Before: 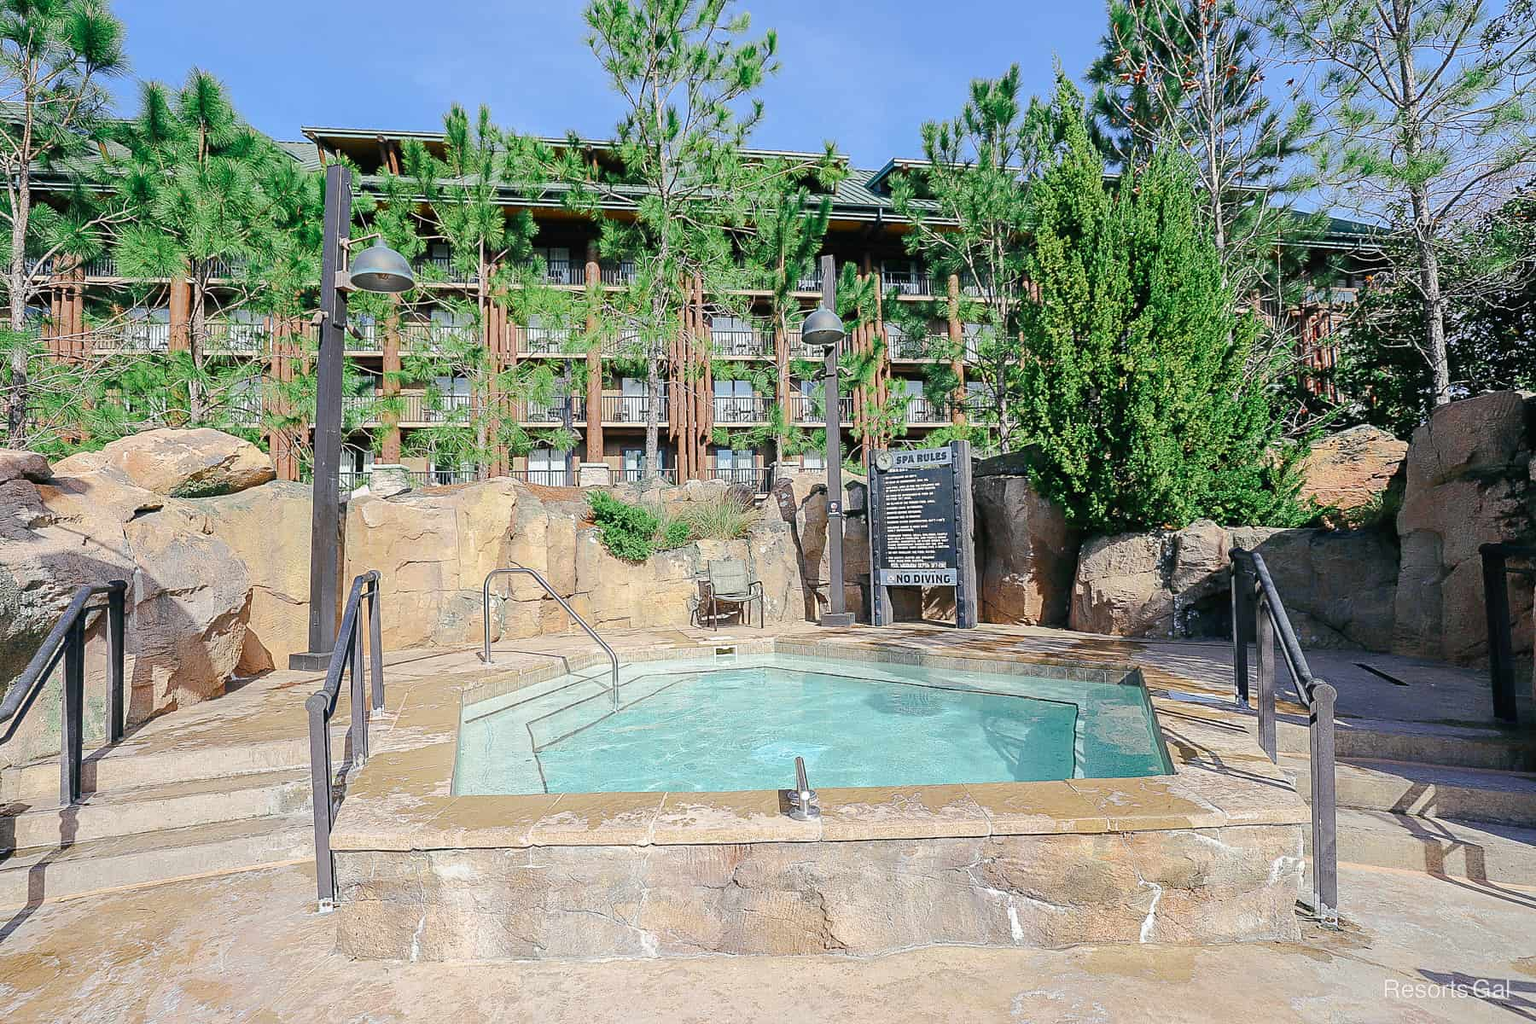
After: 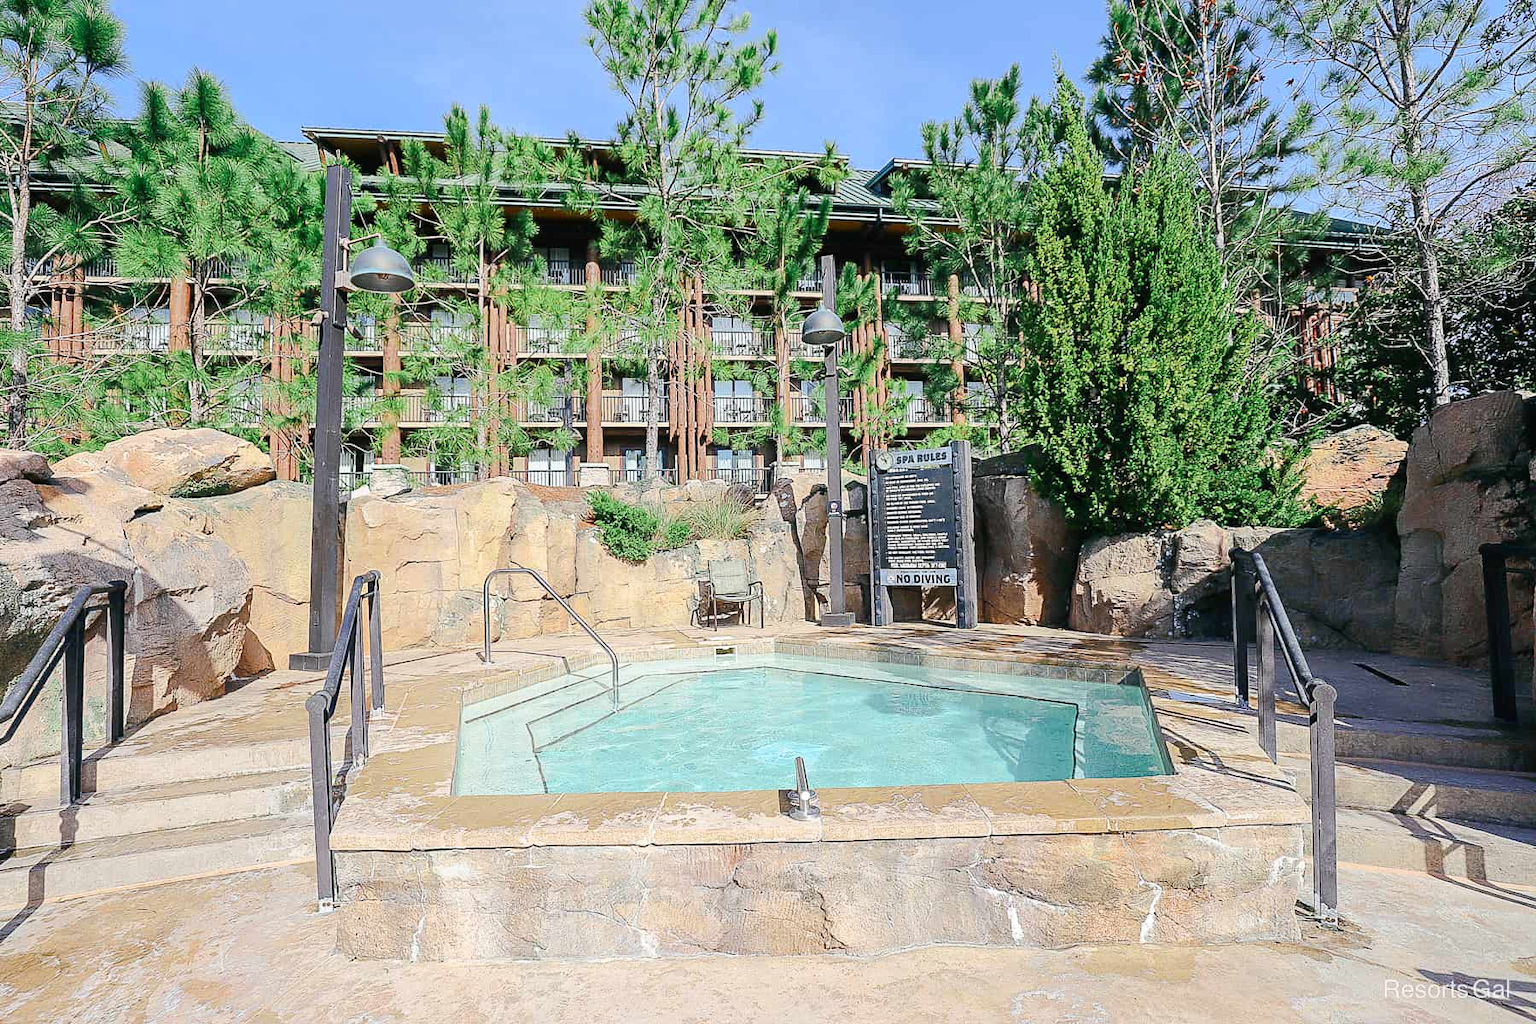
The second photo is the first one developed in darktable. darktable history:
contrast brightness saturation: contrast 0.149, brightness 0.047
